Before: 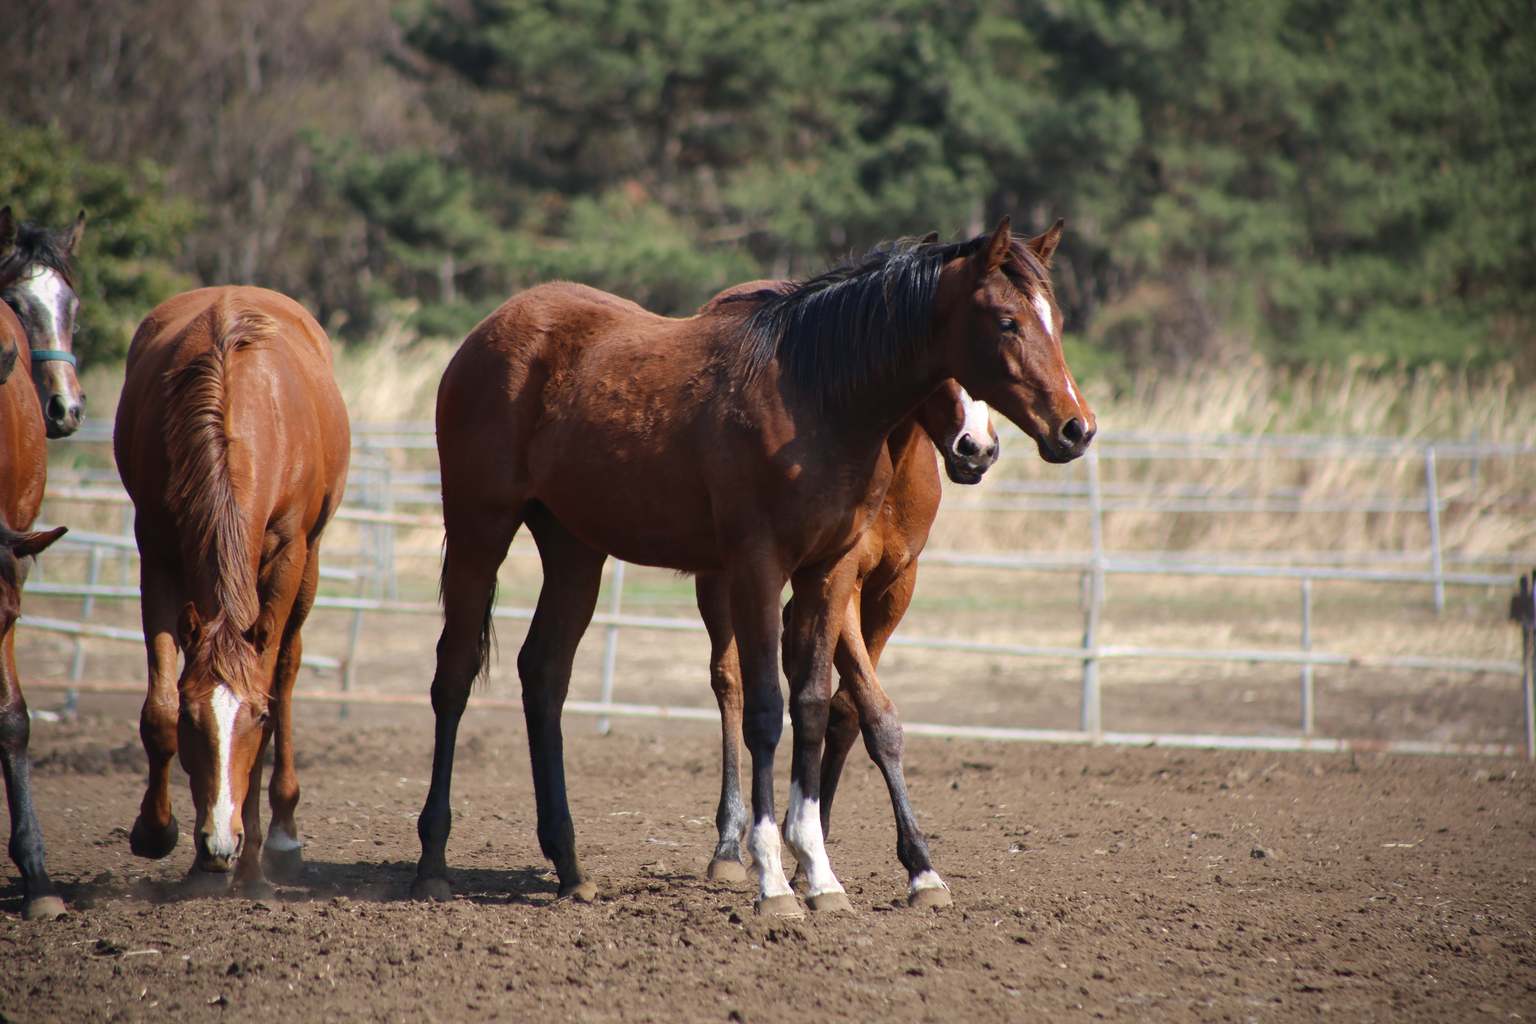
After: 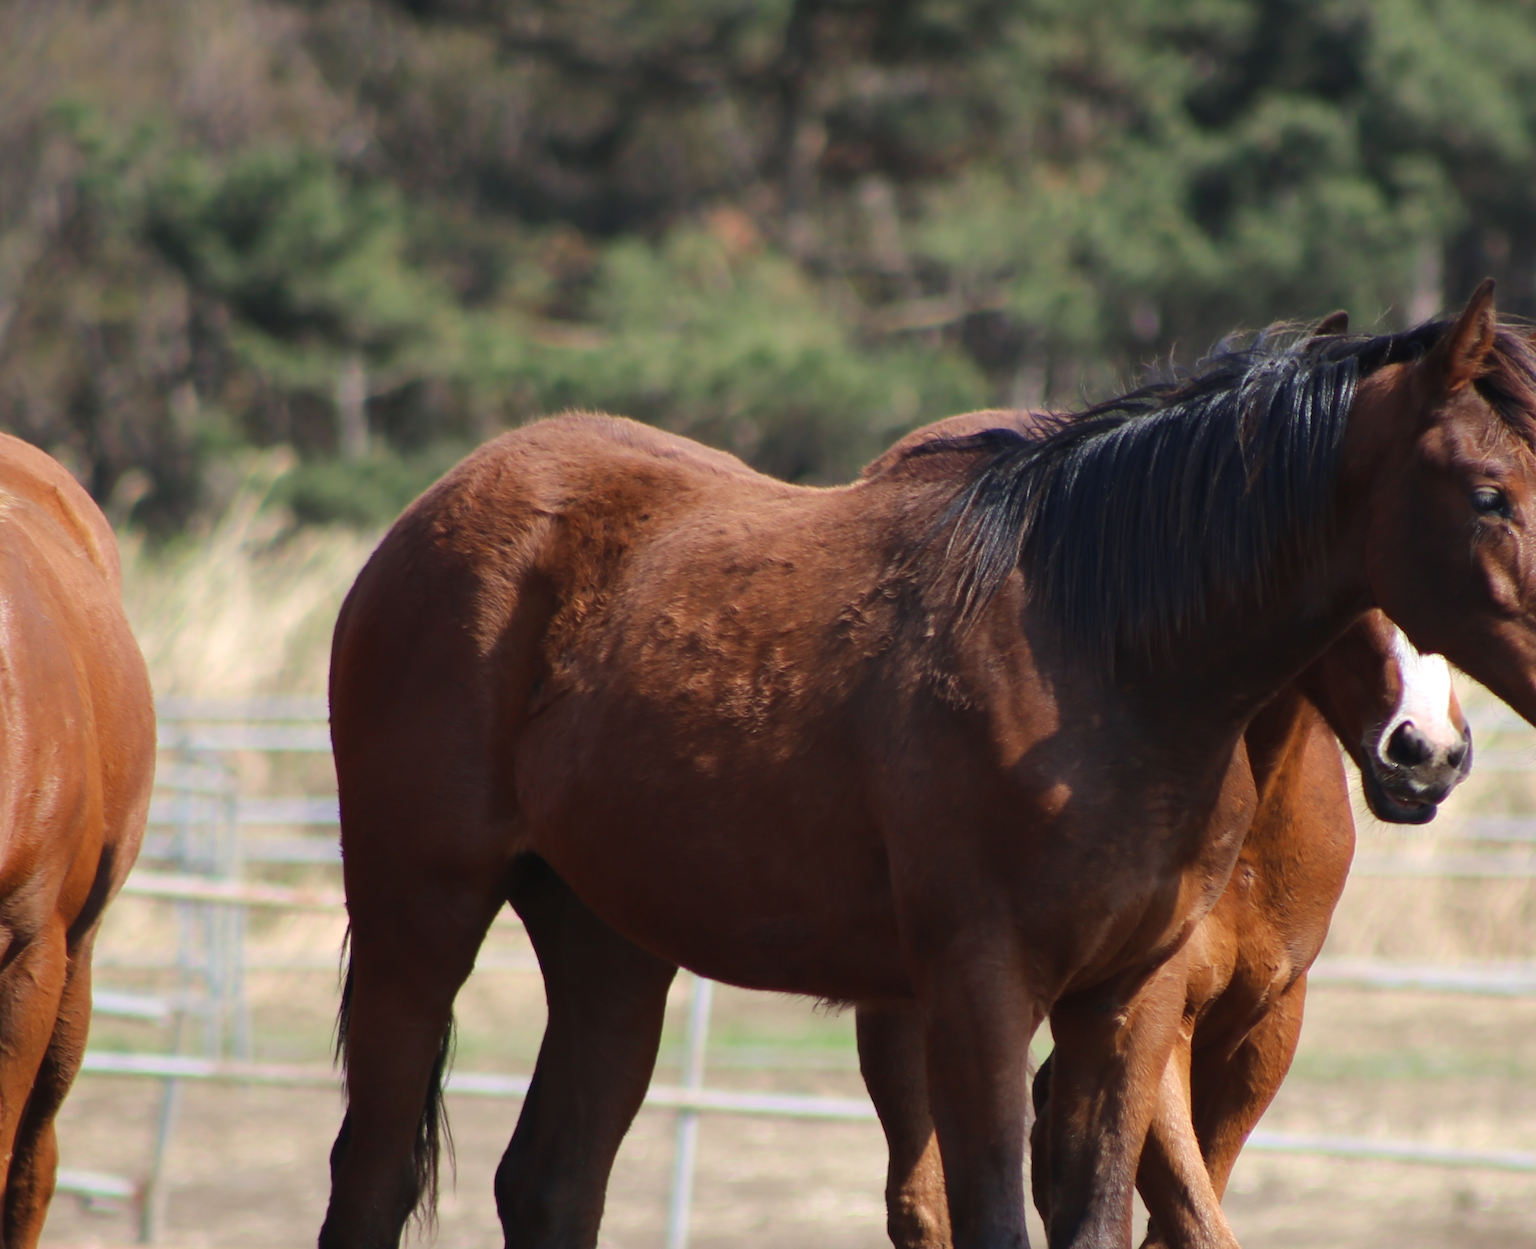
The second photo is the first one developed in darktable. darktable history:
exposure: exposure 0.081 EV, compensate highlight preservation false
crop: left 17.835%, top 7.675%, right 32.881%, bottom 32.213%
